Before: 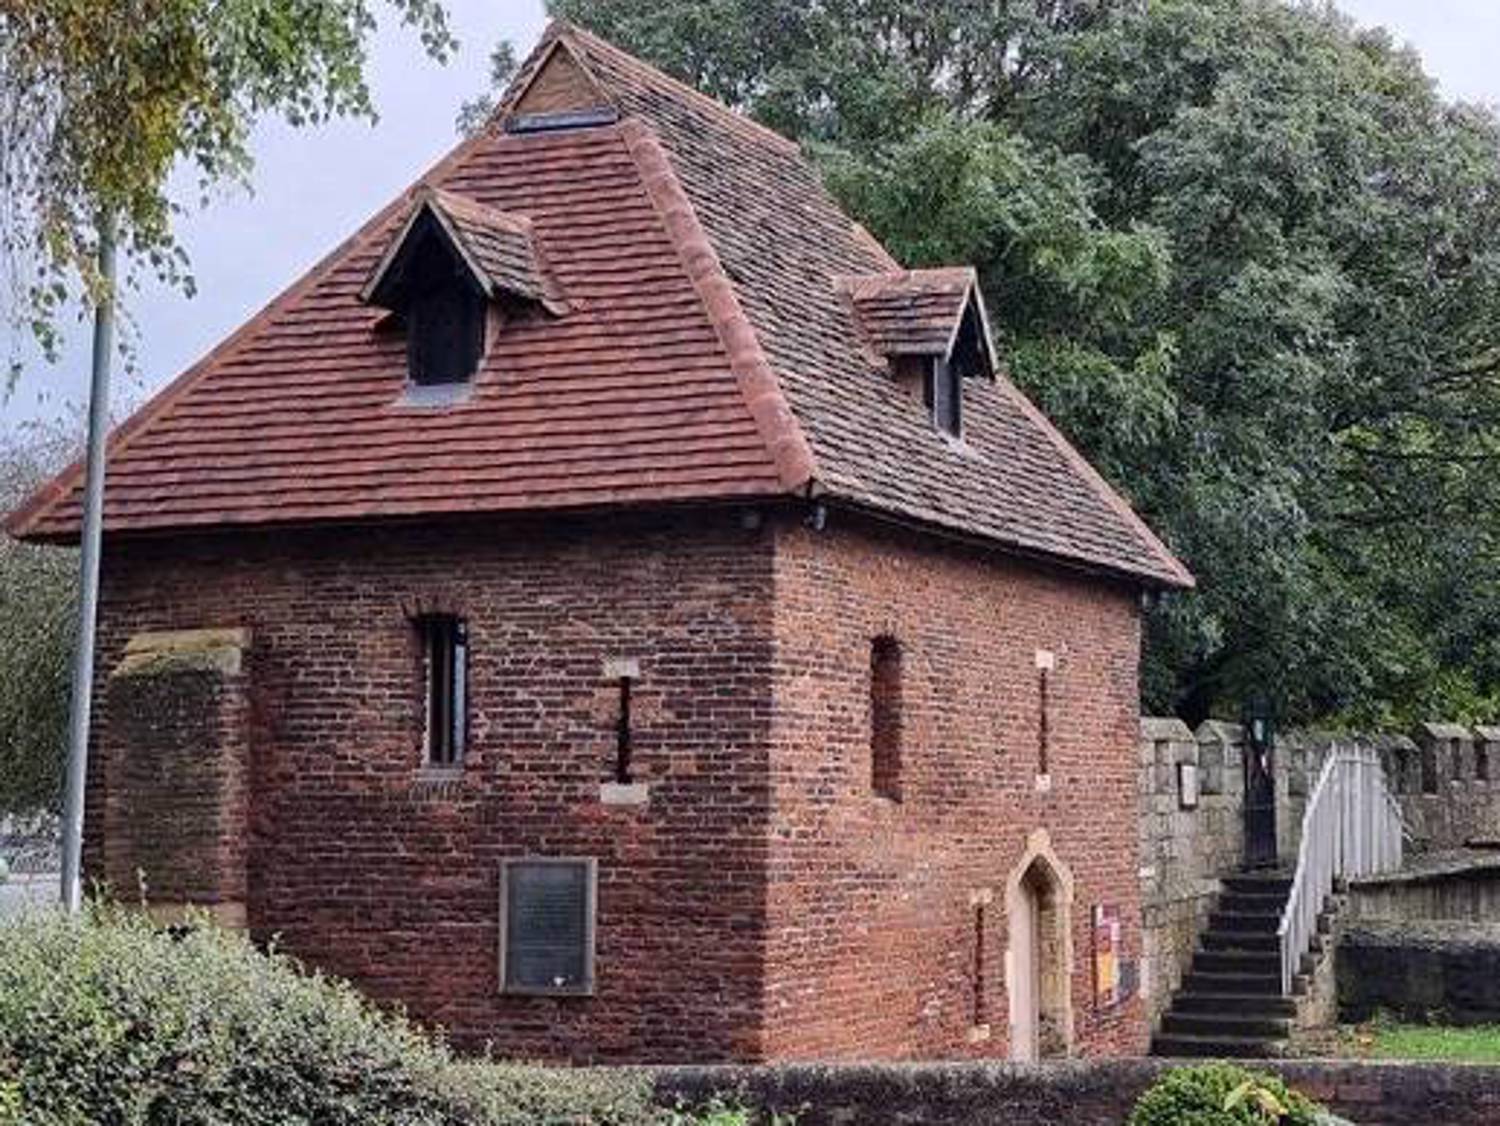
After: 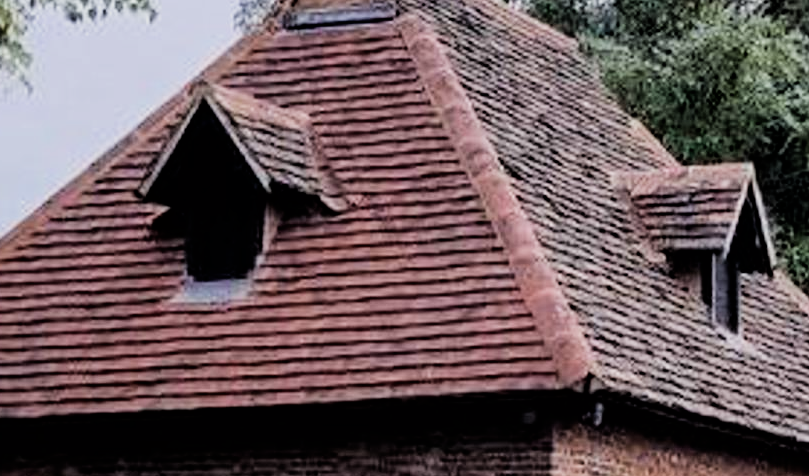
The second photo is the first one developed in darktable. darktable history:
crop: left 14.837%, top 9.277%, right 31.177%, bottom 48.402%
filmic rgb: black relative exposure -5.01 EV, white relative exposure 3.98 EV, threshold 5.99 EV, hardness 2.89, contrast 1.299, highlights saturation mix -29.49%, enable highlight reconstruction true
